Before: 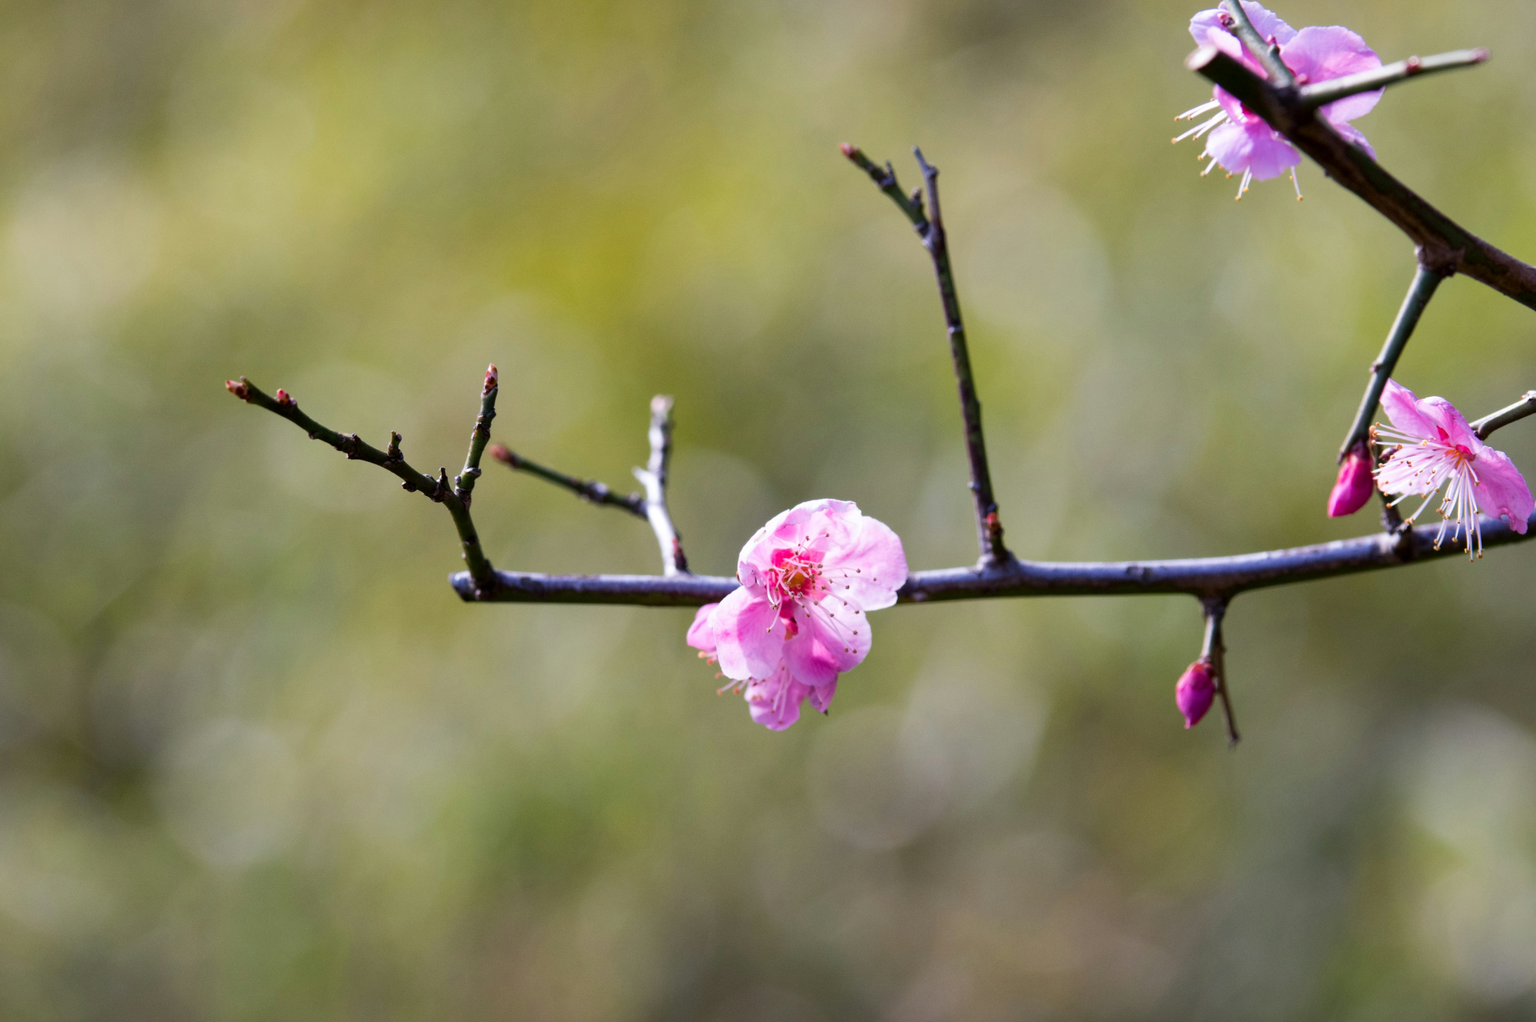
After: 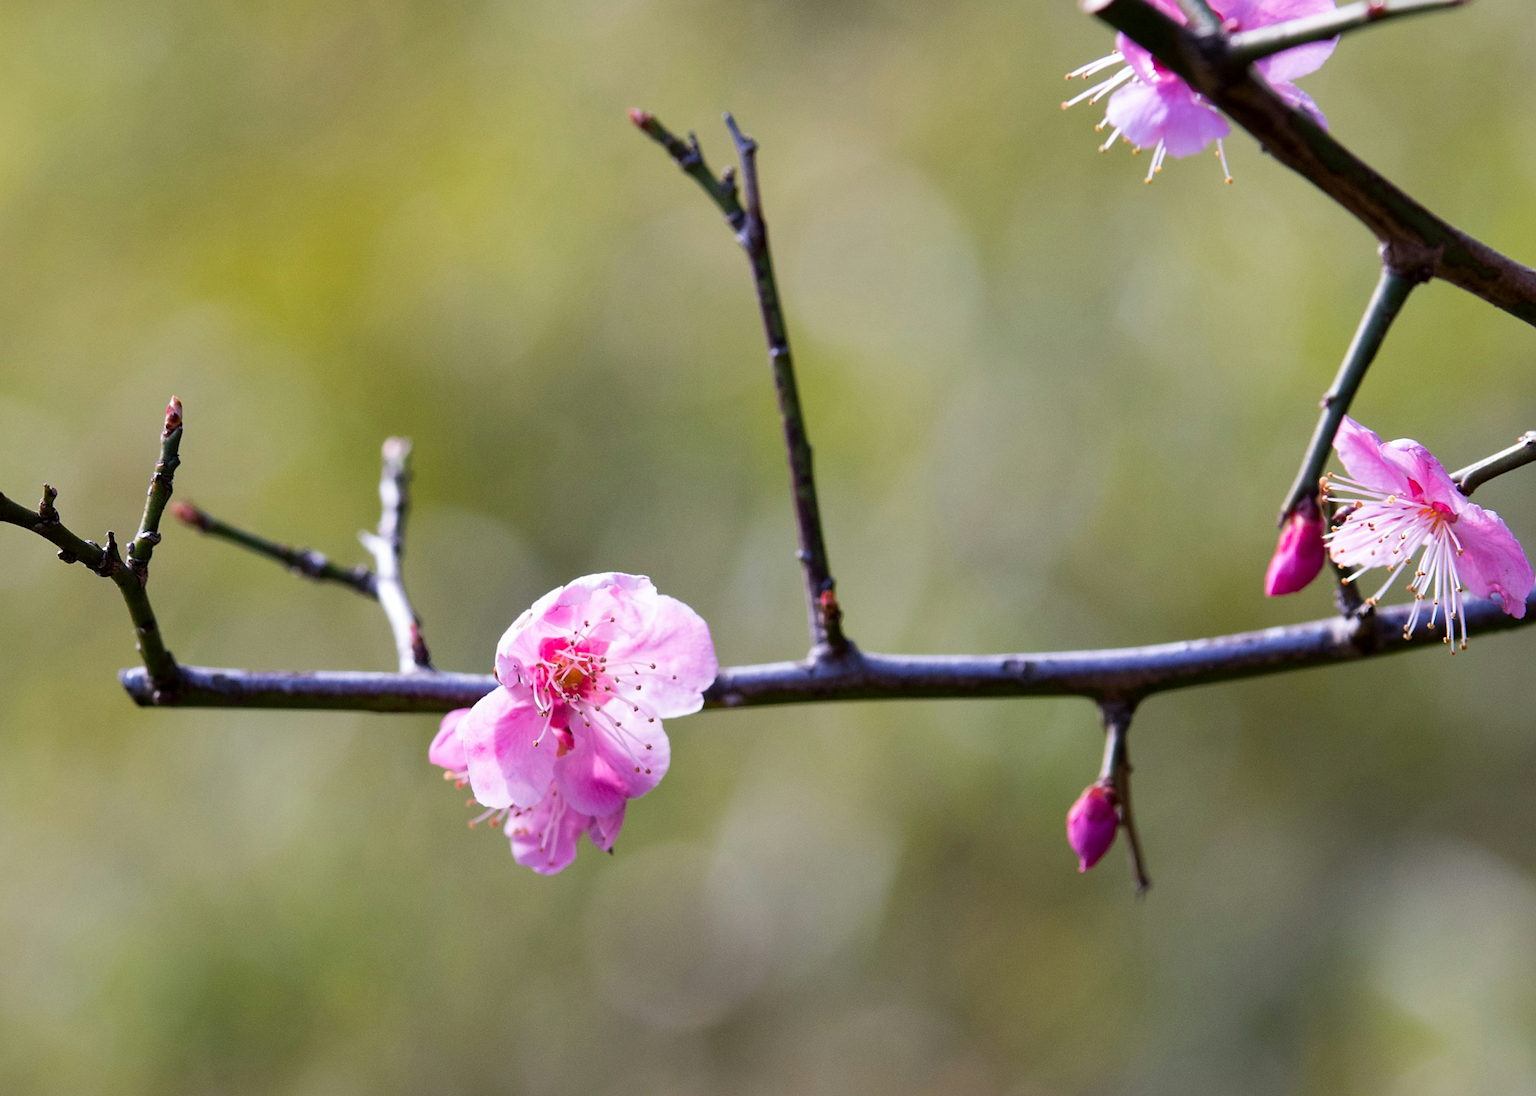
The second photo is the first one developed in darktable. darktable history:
sharpen: on, module defaults
crop: left 23.316%, top 5.895%, bottom 11.809%
